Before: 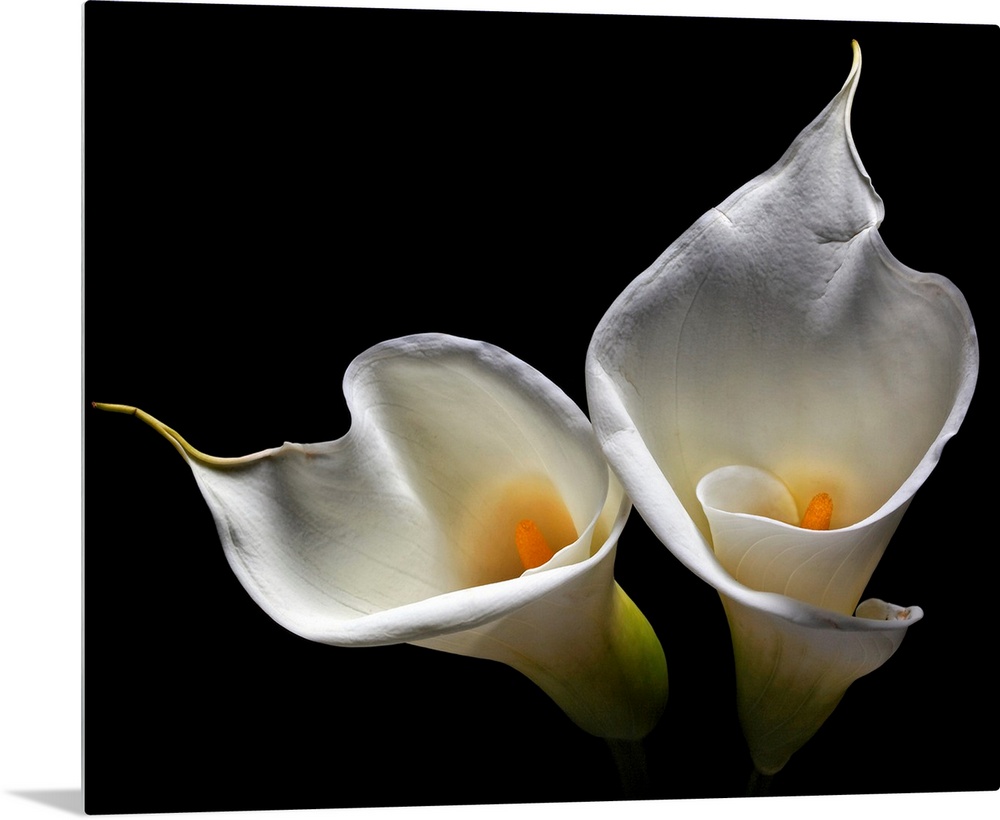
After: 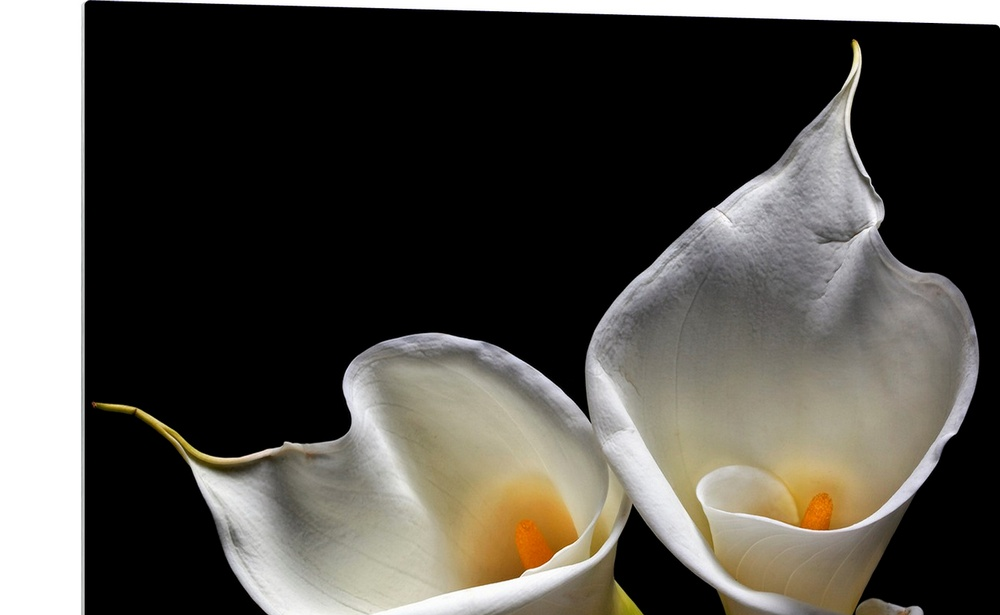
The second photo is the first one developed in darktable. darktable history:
crop: bottom 24.967%
